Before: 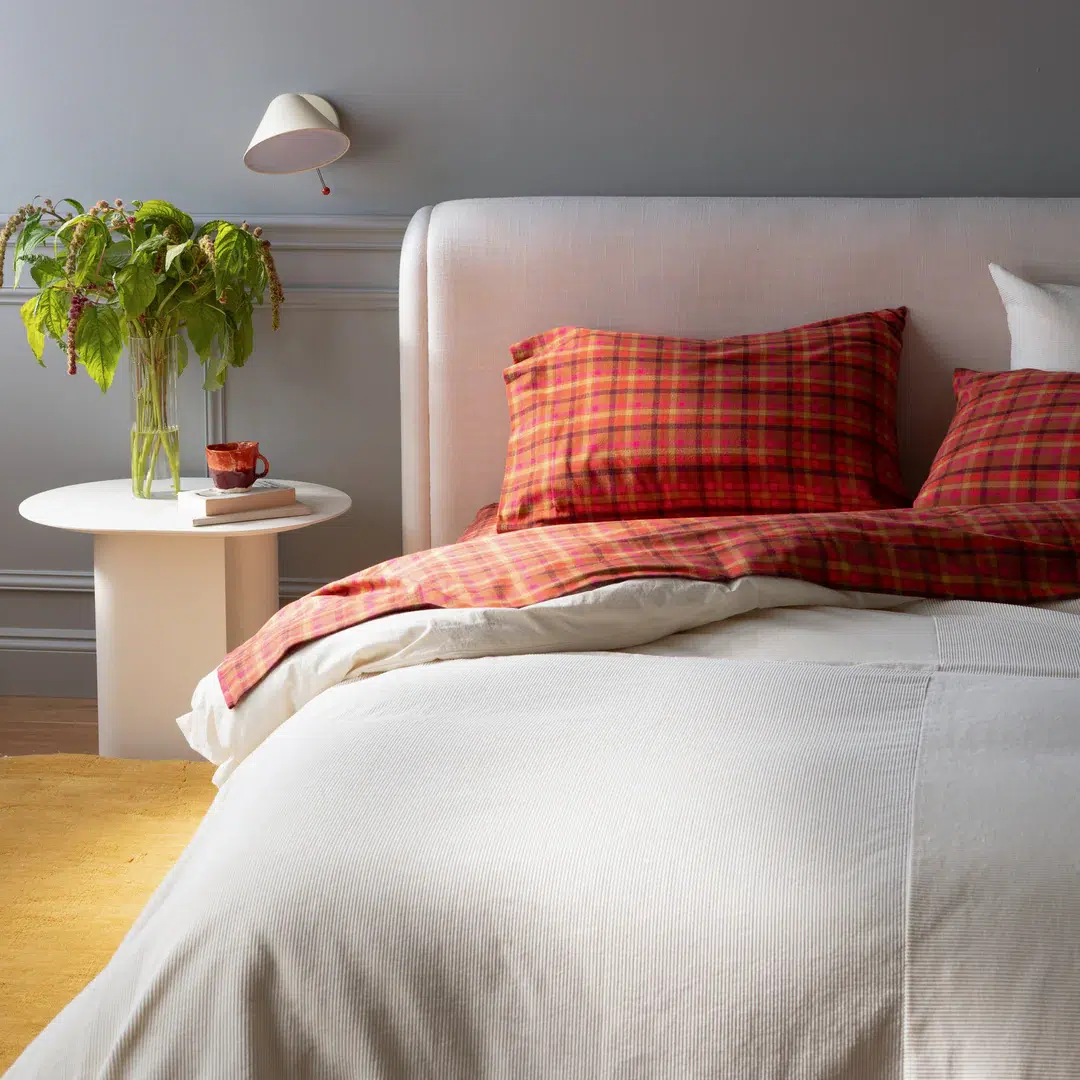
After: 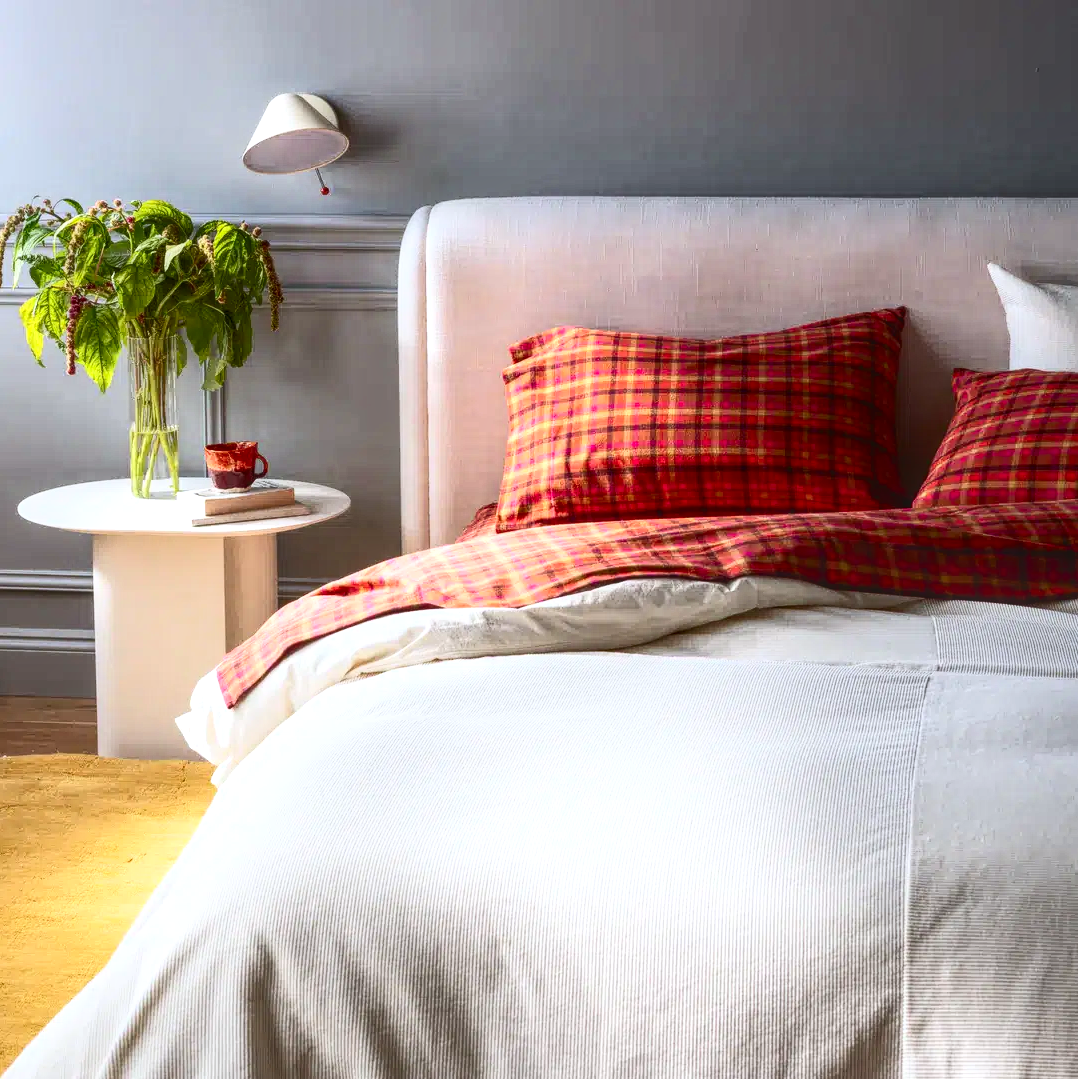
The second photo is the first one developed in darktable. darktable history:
white balance: red 0.98, blue 1.034
contrast brightness saturation: contrast 0.4, brightness 0.05, saturation 0.25
crop and rotate: left 0.126%
local contrast: highlights 74%, shadows 55%, detail 176%, midtone range 0.207
